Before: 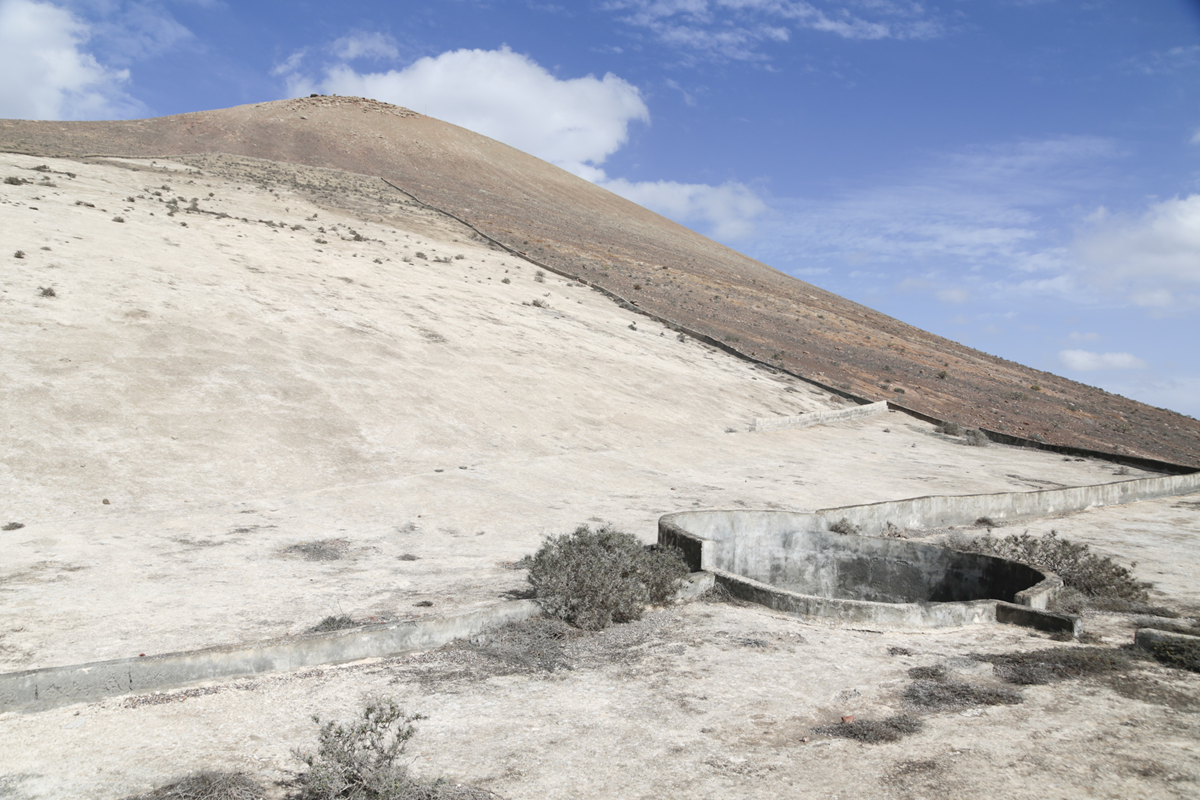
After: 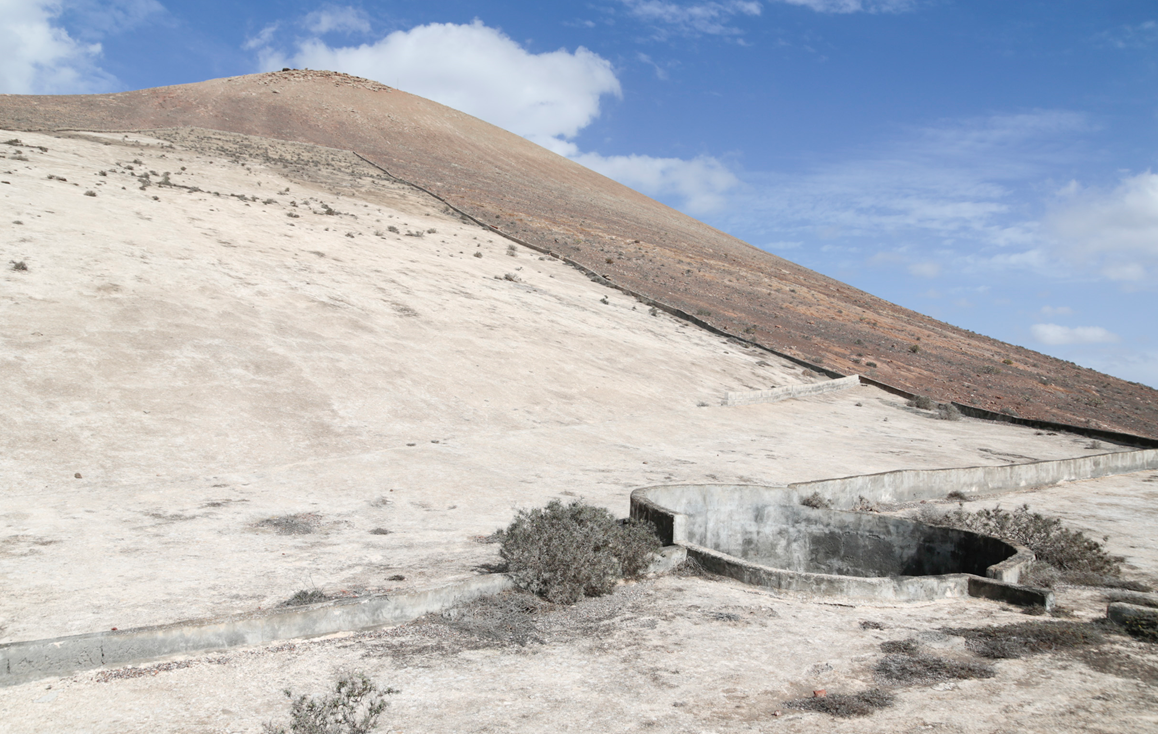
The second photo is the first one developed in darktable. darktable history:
crop: left 2.35%, top 3.267%, right 1.099%, bottom 4.932%
contrast brightness saturation: saturation -0.048
